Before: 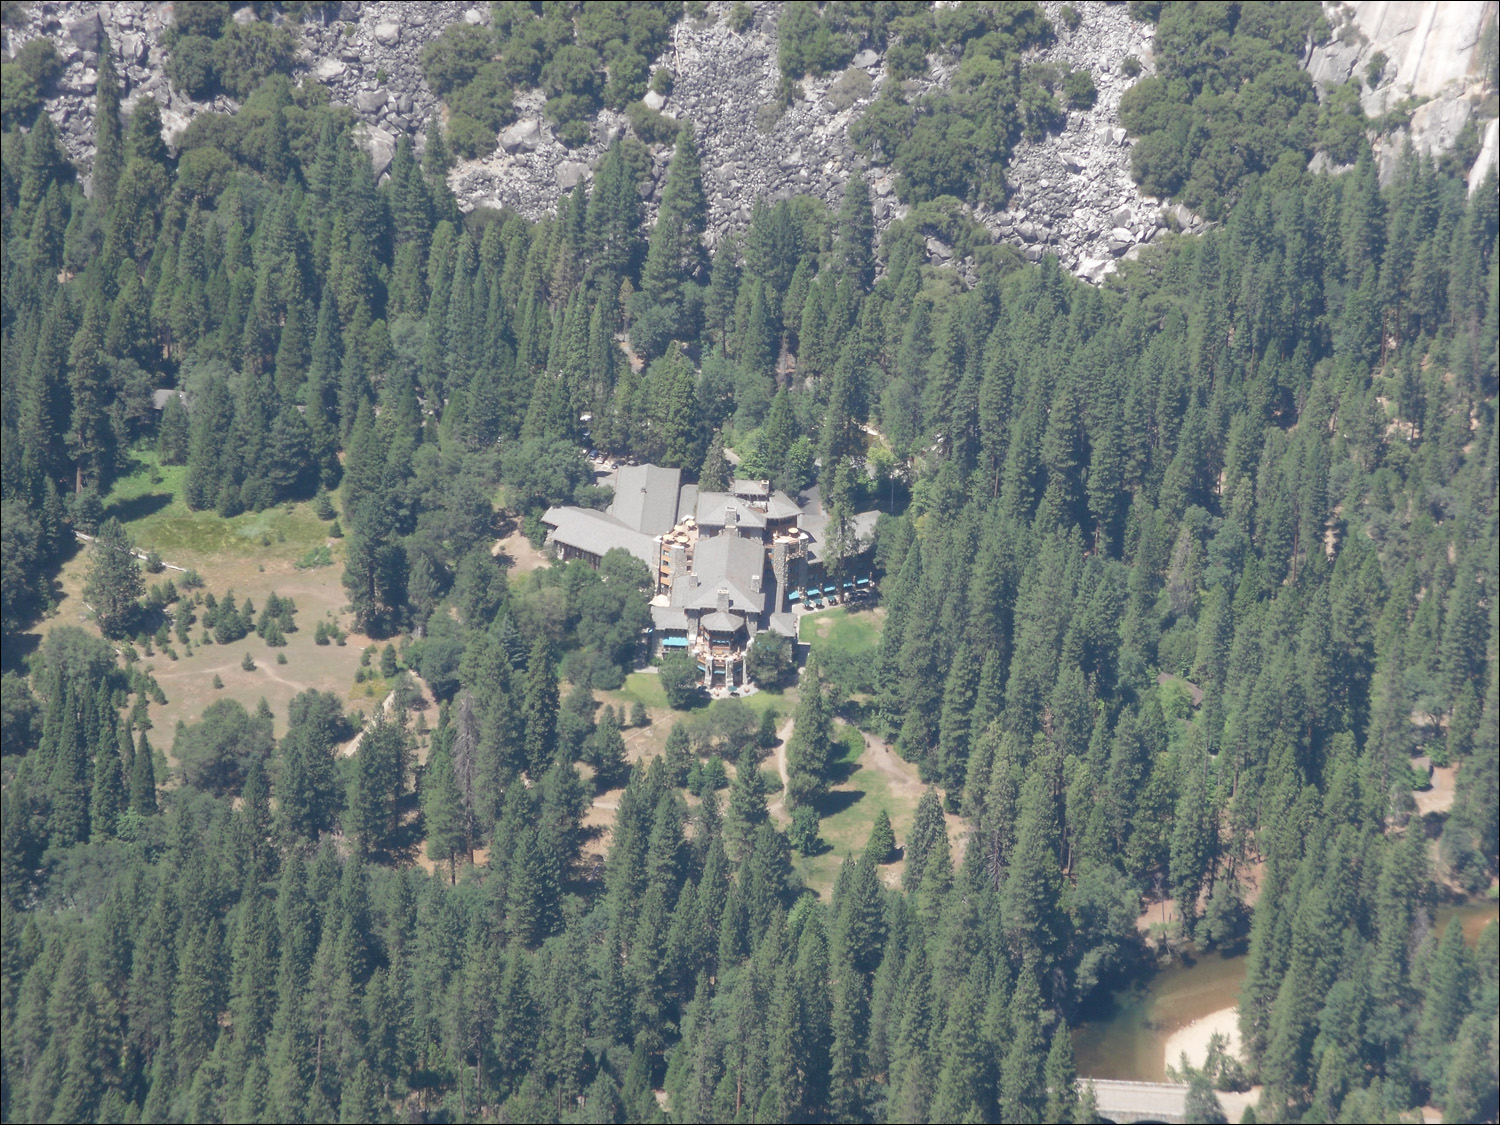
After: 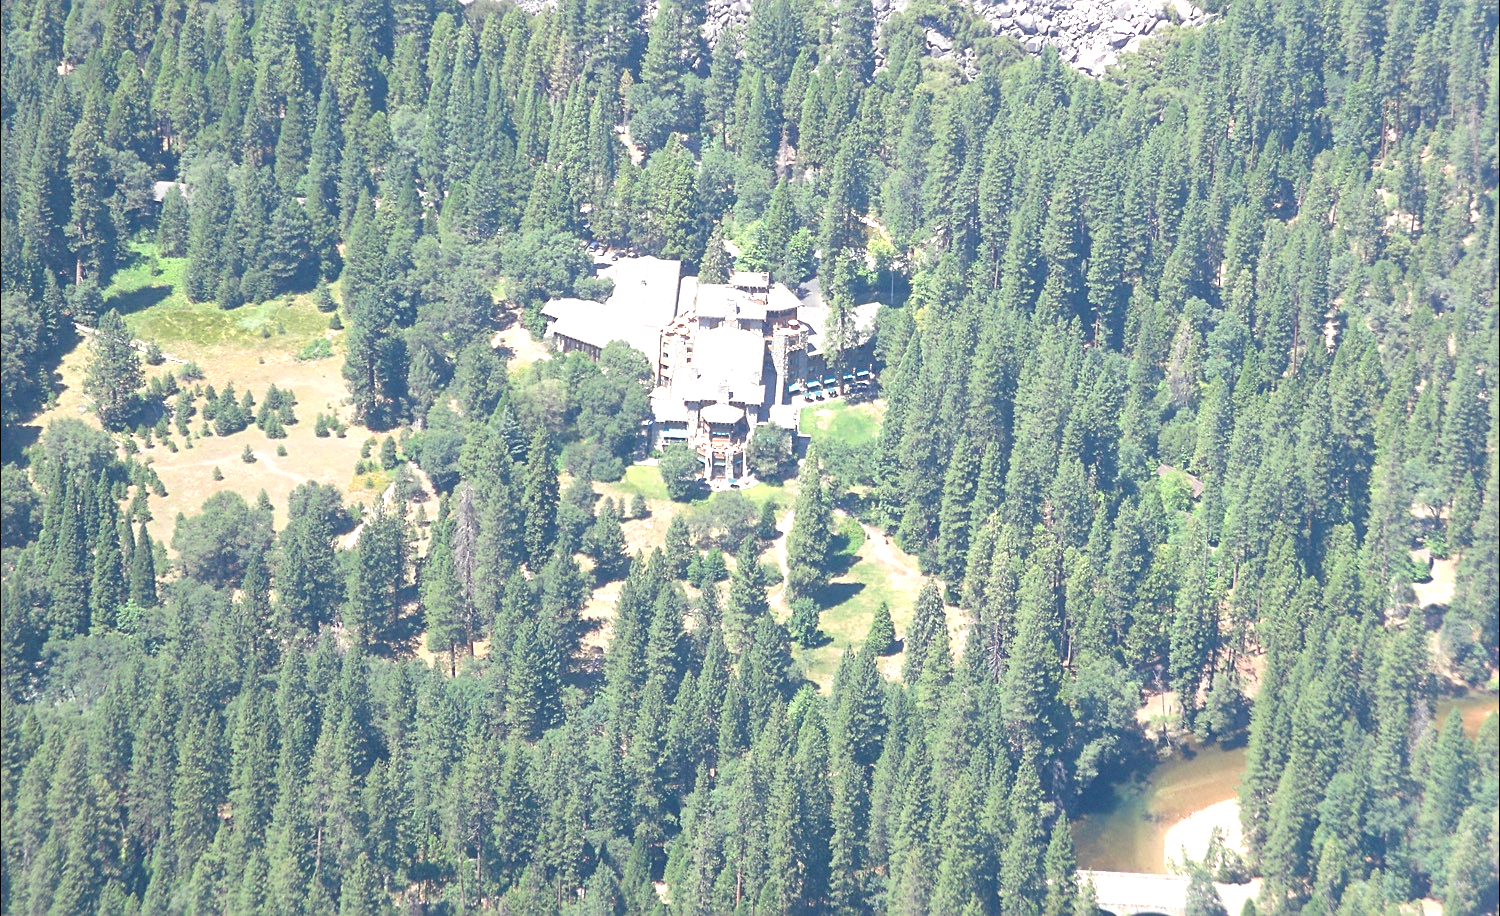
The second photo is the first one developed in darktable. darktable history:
crop and rotate: top 18.507%
exposure: exposure 1.137 EV, compensate highlight preservation false
contrast brightness saturation: contrast 0.04, saturation 0.16
sharpen: amount 0.55
